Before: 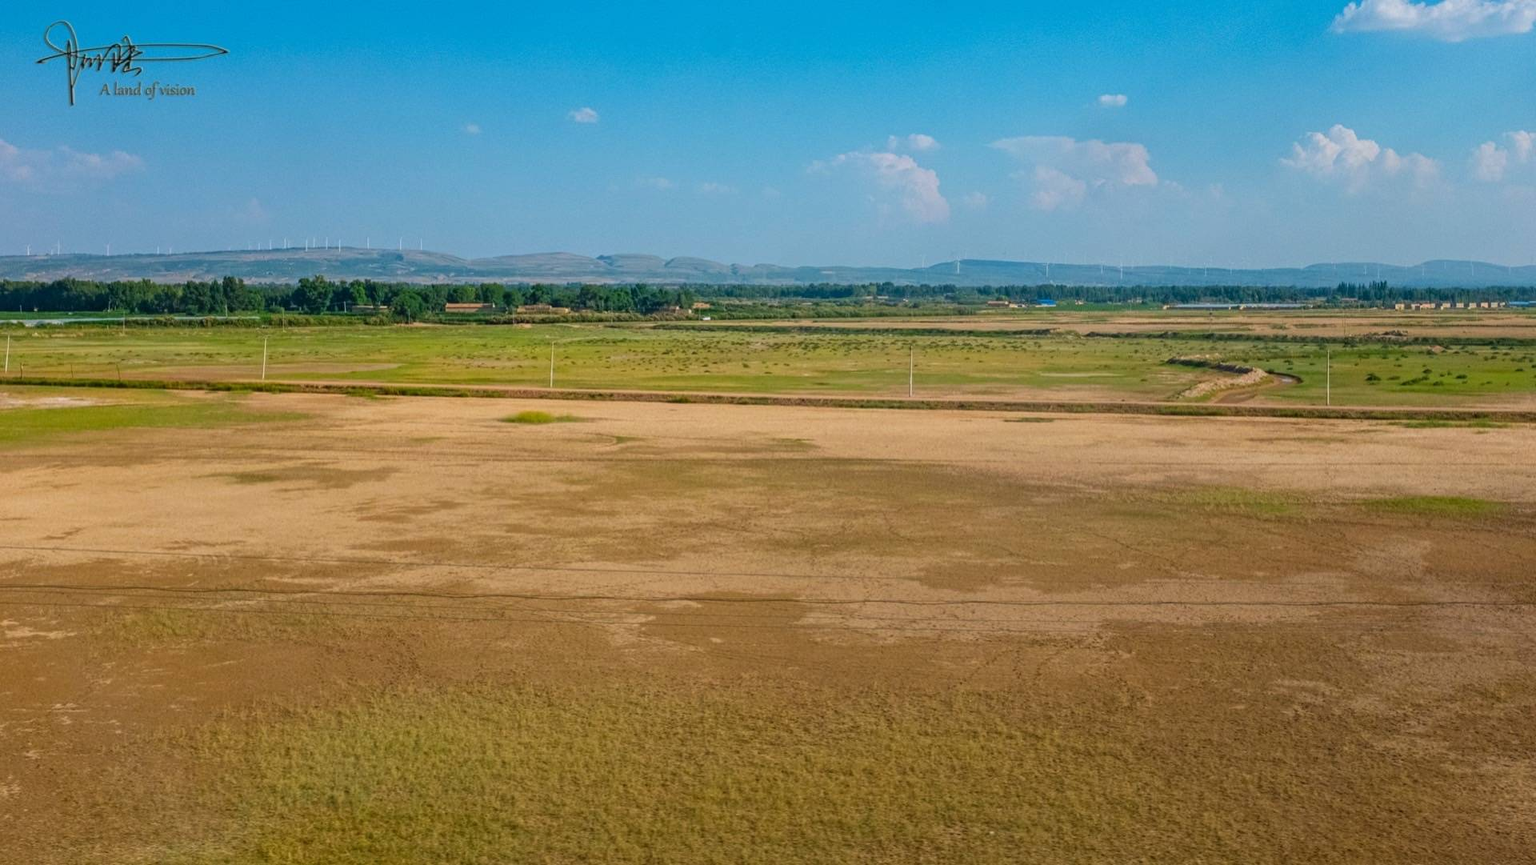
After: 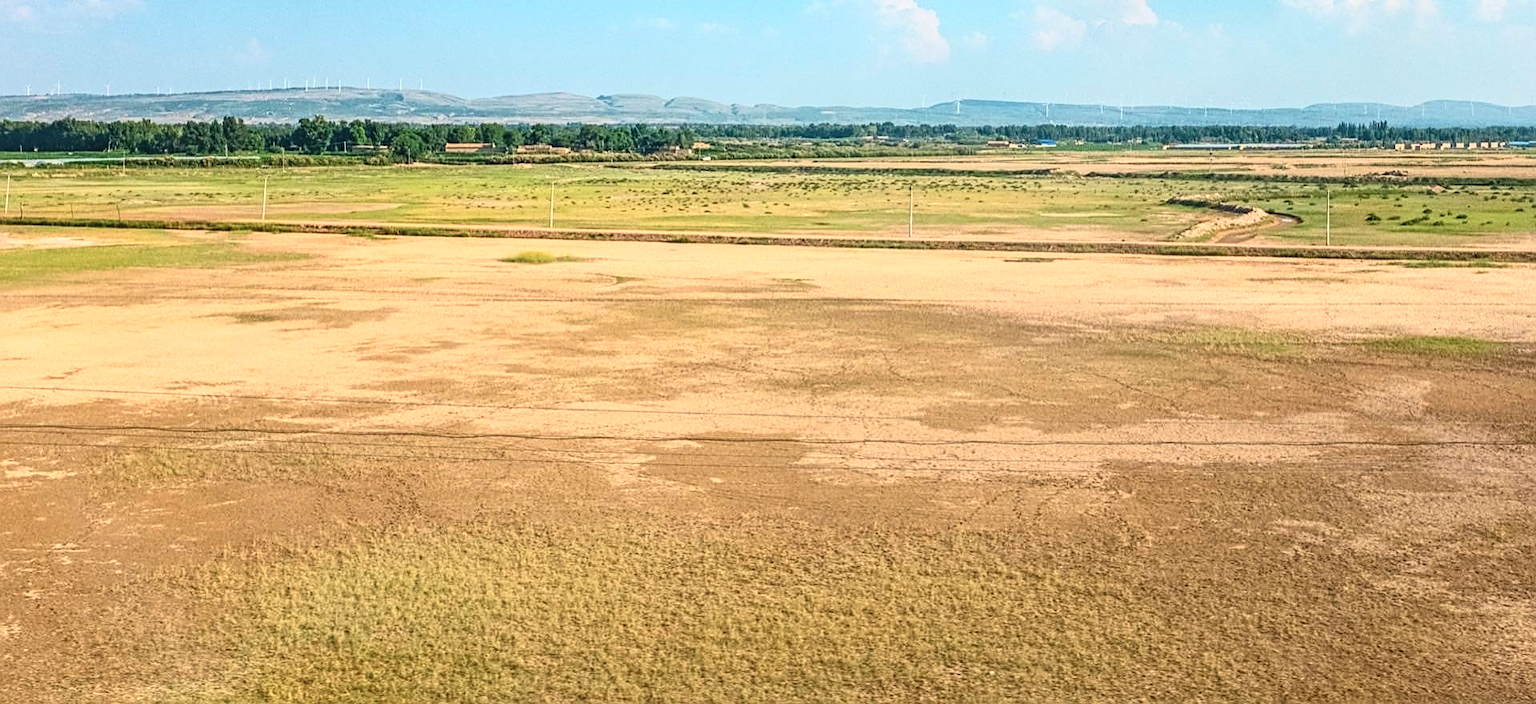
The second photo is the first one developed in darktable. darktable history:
white balance: red 1.045, blue 0.932
sharpen: on, module defaults
crop and rotate: top 18.507%
local contrast: on, module defaults
contrast brightness saturation: contrast 0.39, brightness 0.53
